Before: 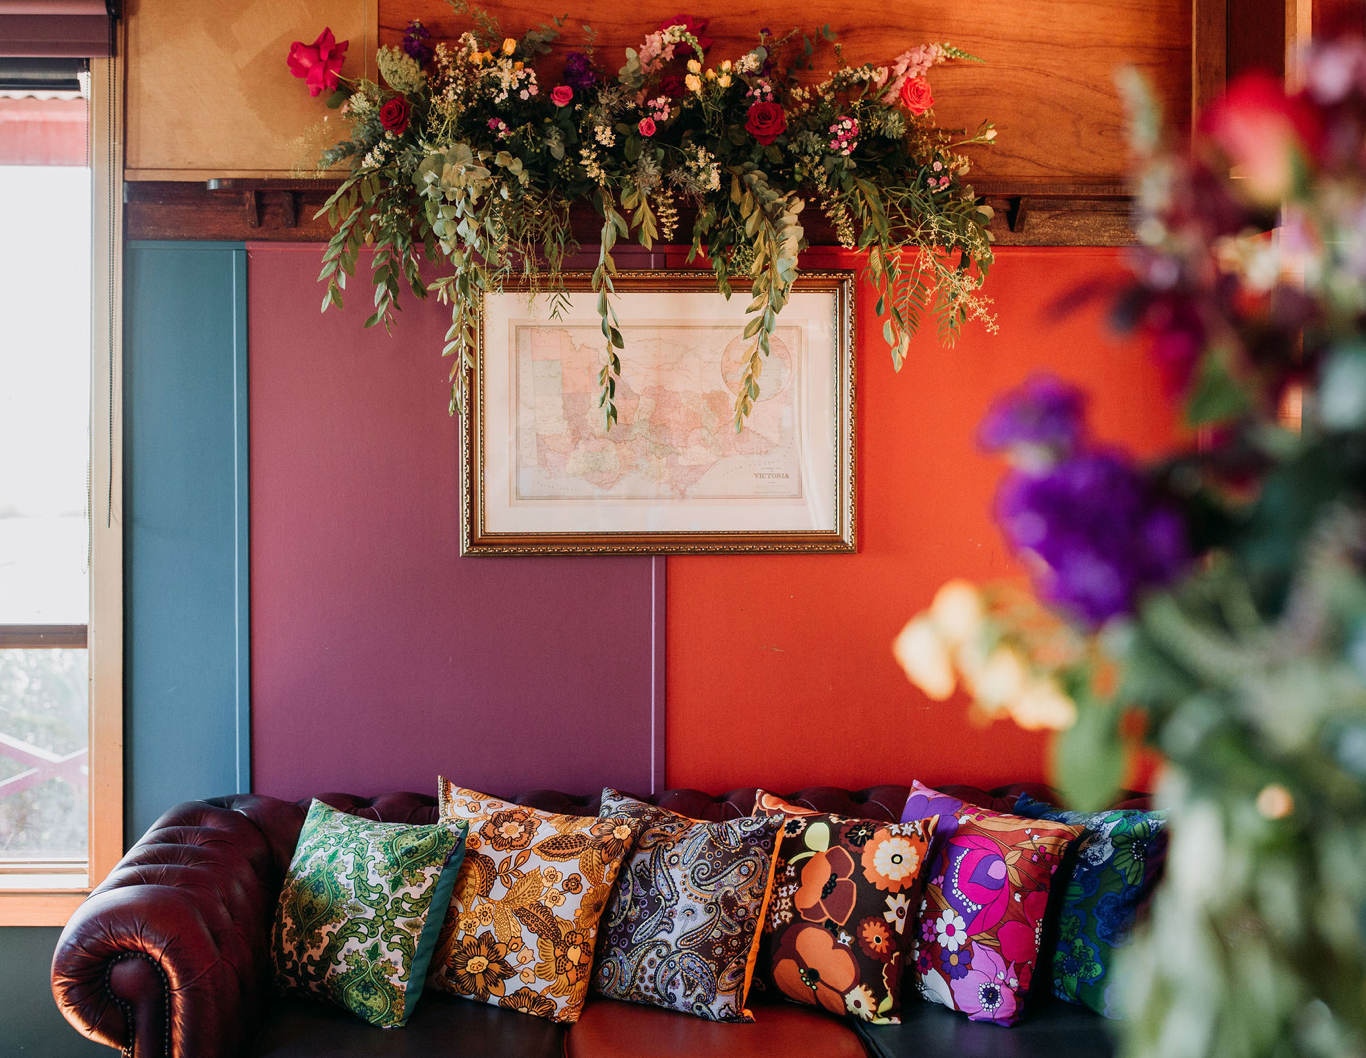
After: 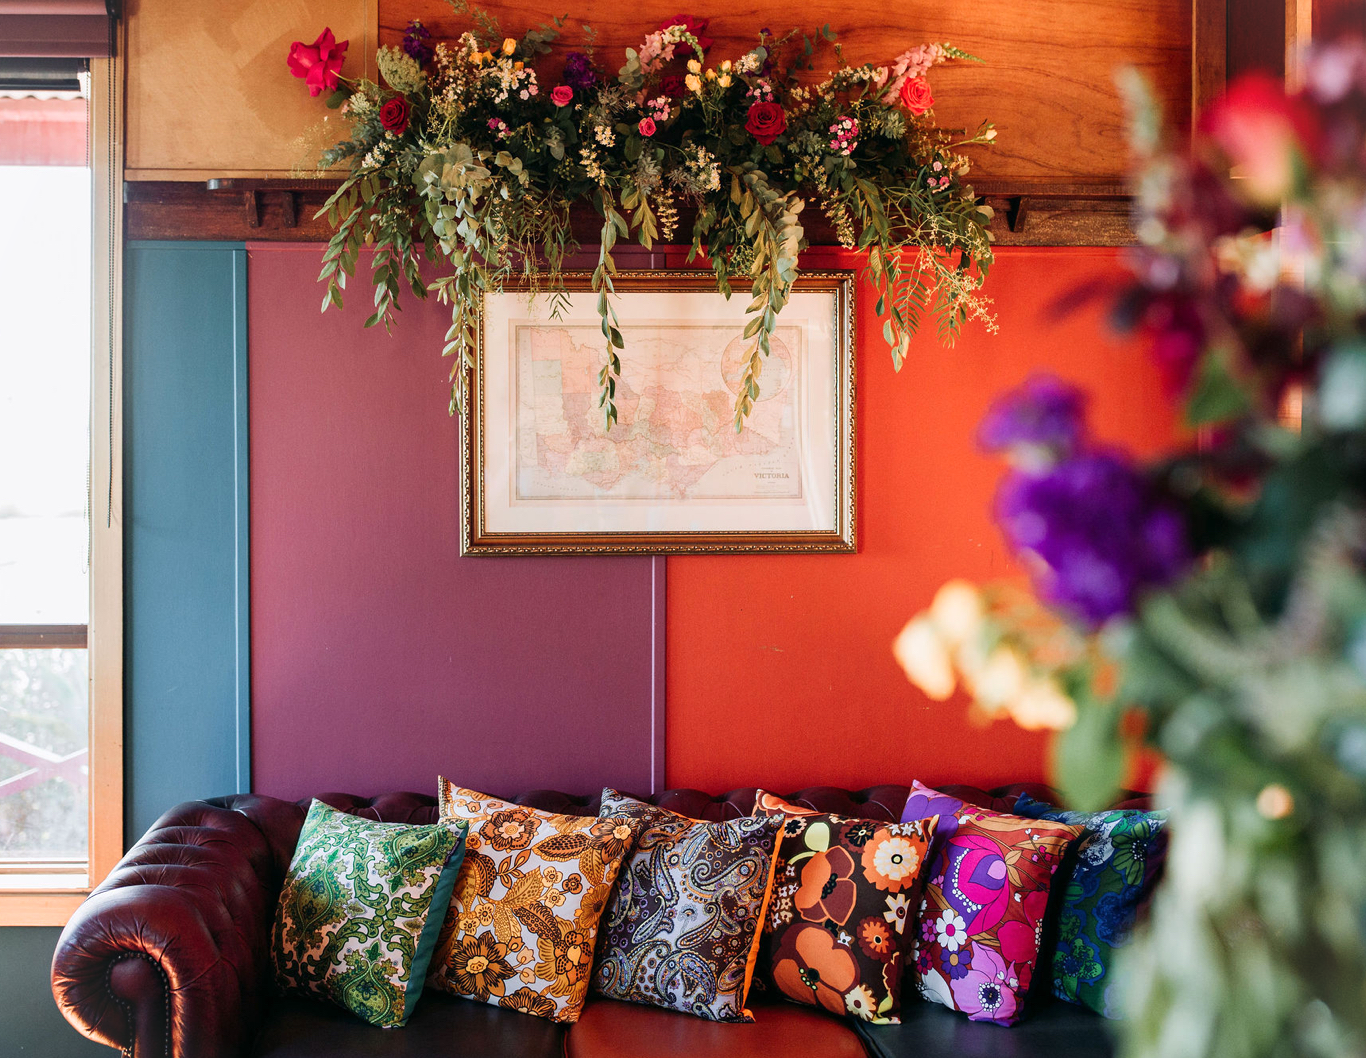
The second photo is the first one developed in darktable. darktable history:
vignetting: fall-off start 100%, brightness 0.05, saturation 0
exposure: exposure 0.2 EV, compensate highlight preservation false
